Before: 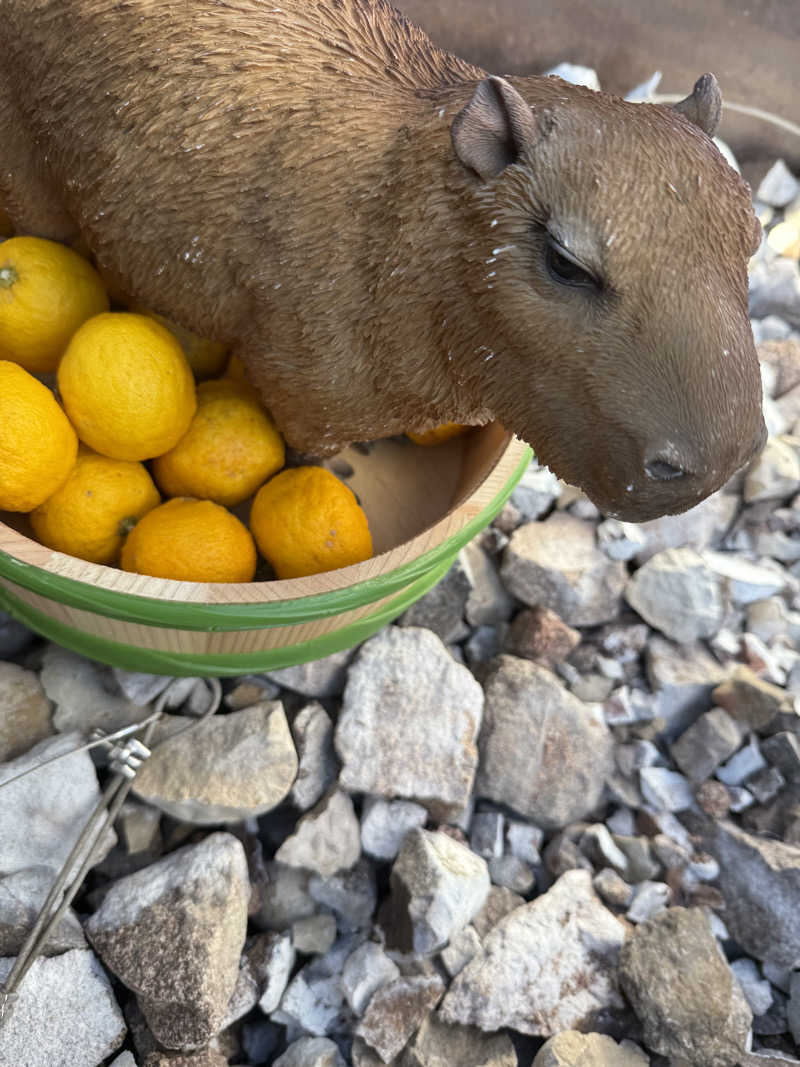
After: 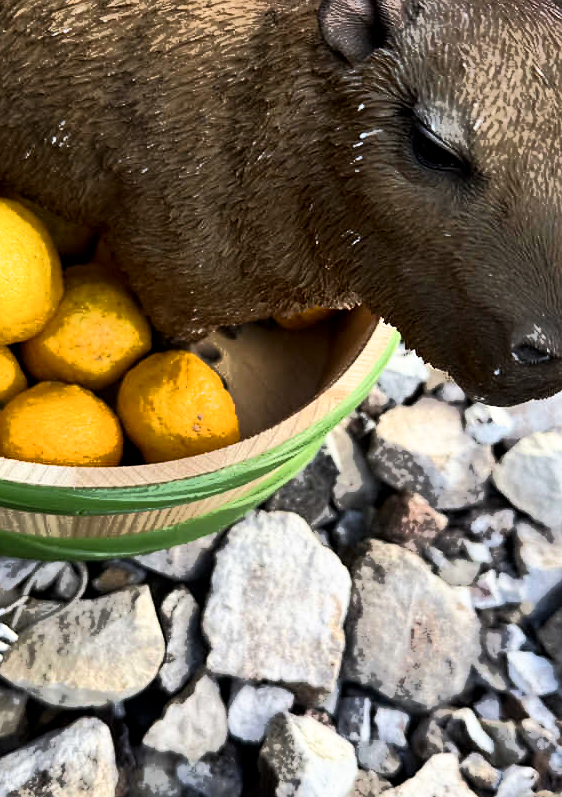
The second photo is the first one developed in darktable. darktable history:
crop and rotate: left 16.741%, top 10.873%, right 12.982%, bottom 14.41%
contrast brightness saturation: contrast 0.067, brightness -0.129, saturation 0.058
sharpen: radius 0.98, amount 0.615
tone curve: curves: ch0 [(0, 0) (0.003, 0.003) (0.011, 0.011) (0.025, 0.024) (0.044, 0.043) (0.069, 0.067) (0.1, 0.096) (0.136, 0.131) (0.177, 0.171) (0.224, 0.216) (0.277, 0.267) (0.335, 0.323) (0.399, 0.384) (0.468, 0.451) (0.543, 0.678) (0.623, 0.734) (0.709, 0.795) (0.801, 0.859) (0.898, 0.928) (1, 1)]
filmic rgb: black relative exposure -8.67 EV, white relative exposure 2.72 EV, target black luminance 0%, hardness 6.27, latitude 76.95%, contrast 1.327, shadows ↔ highlights balance -0.331%, iterations of high-quality reconstruction 0
